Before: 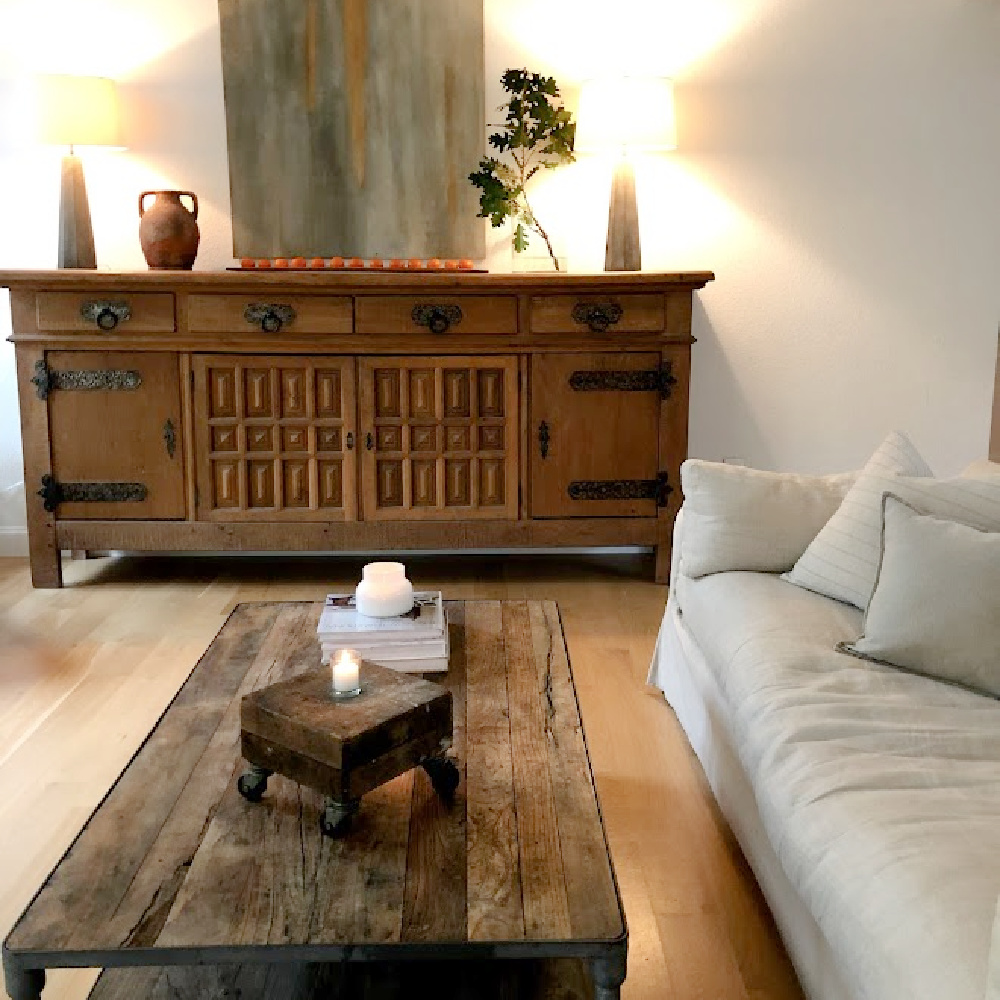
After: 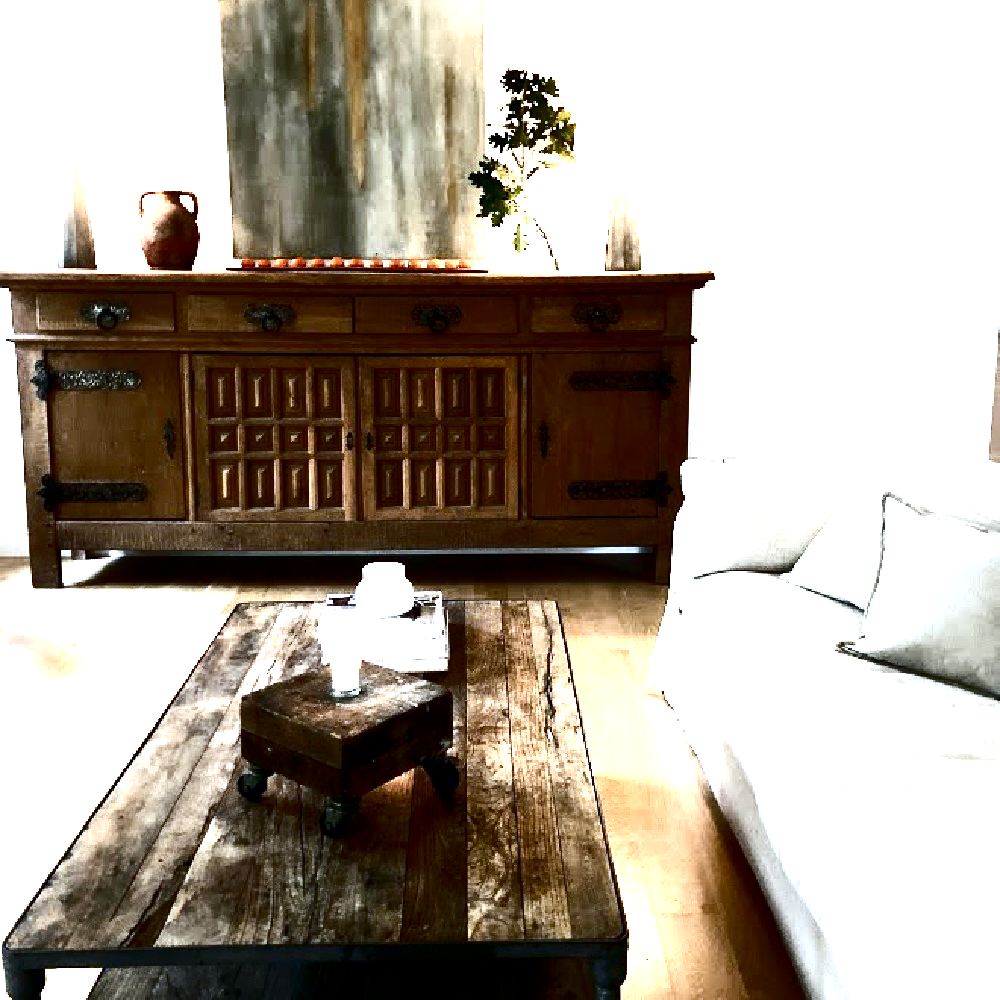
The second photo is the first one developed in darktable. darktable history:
levels: levels [0, 0.394, 0.787]
contrast brightness saturation: contrast 0.5, saturation -0.1
white balance: red 0.924, blue 1.095
tone equalizer: -8 EV -0.417 EV, -7 EV -0.389 EV, -6 EV -0.333 EV, -5 EV -0.222 EV, -3 EV 0.222 EV, -2 EV 0.333 EV, -1 EV 0.389 EV, +0 EV 0.417 EV, edges refinement/feathering 500, mask exposure compensation -1.57 EV, preserve details no
